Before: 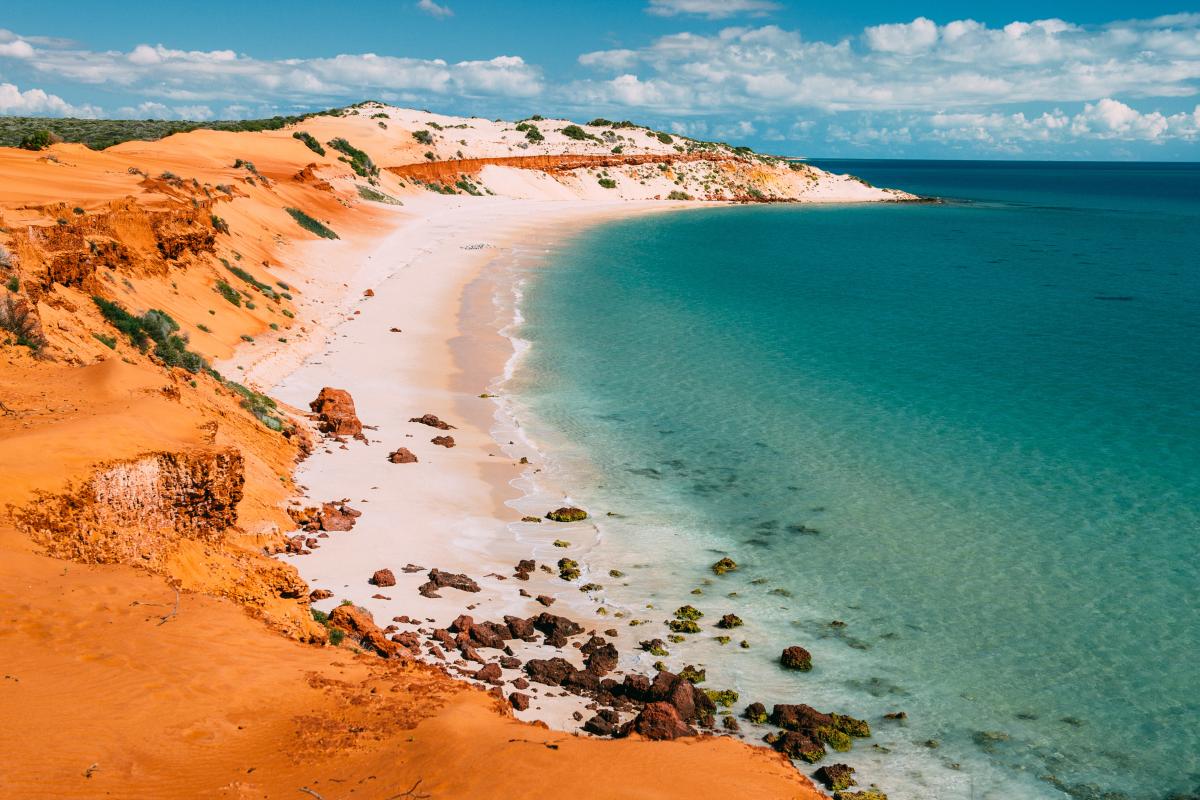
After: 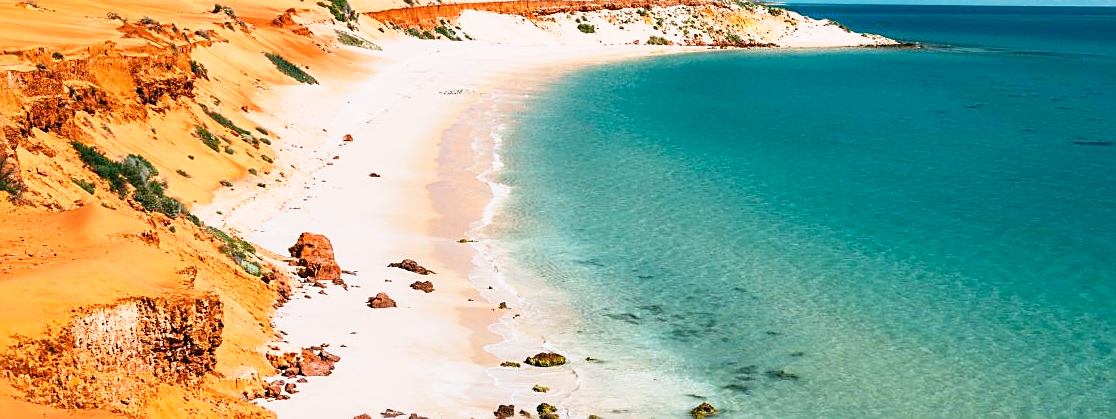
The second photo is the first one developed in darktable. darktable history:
base curve: curves: ch0 [(0, 0) (0.579, 0.807) (1, 1)], preserve colors none
crop: left 1.803%, top 19.42%, right 5.172%, bottom 28.083%
sharpen: on, module defaults
tone equalizer: -8 EV 0.087 EV, edges refinement/feathering 500, mask exposure compensation -1.57 EV, preserve details no
